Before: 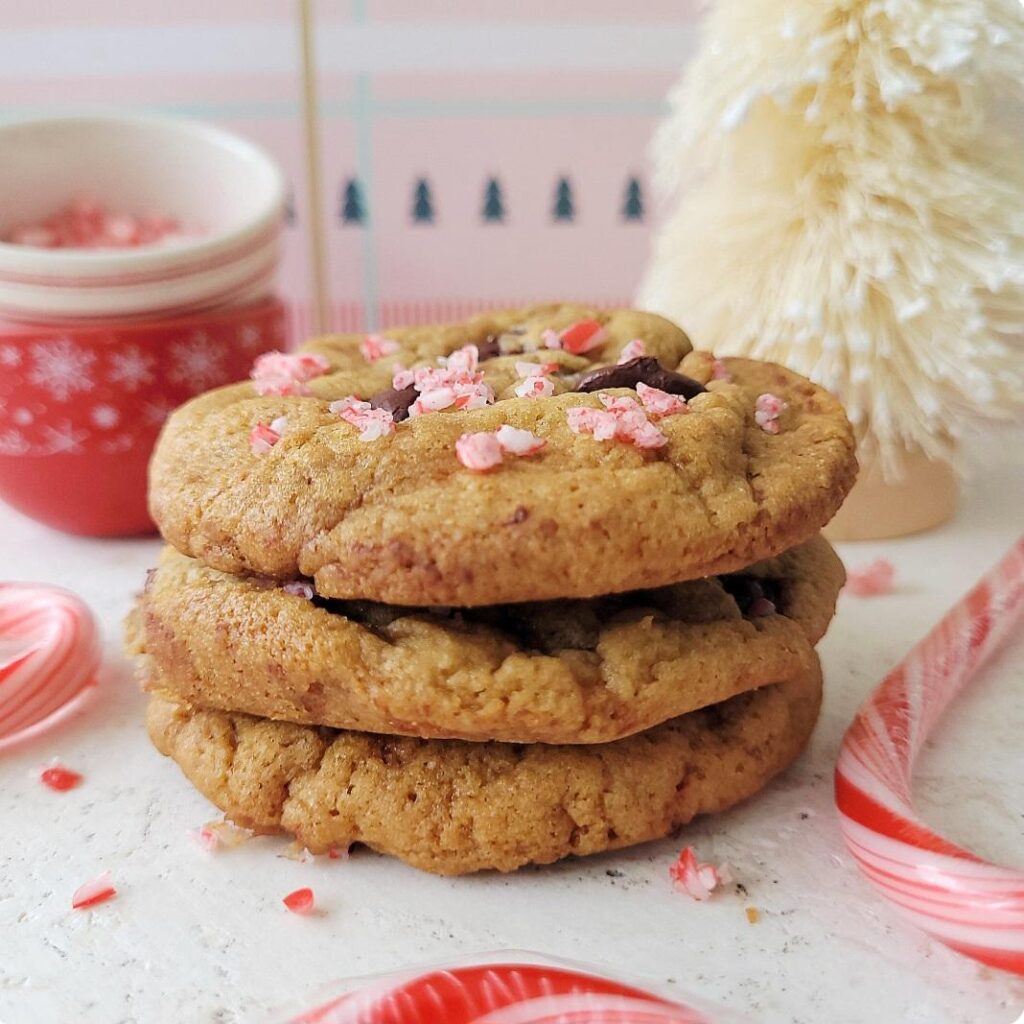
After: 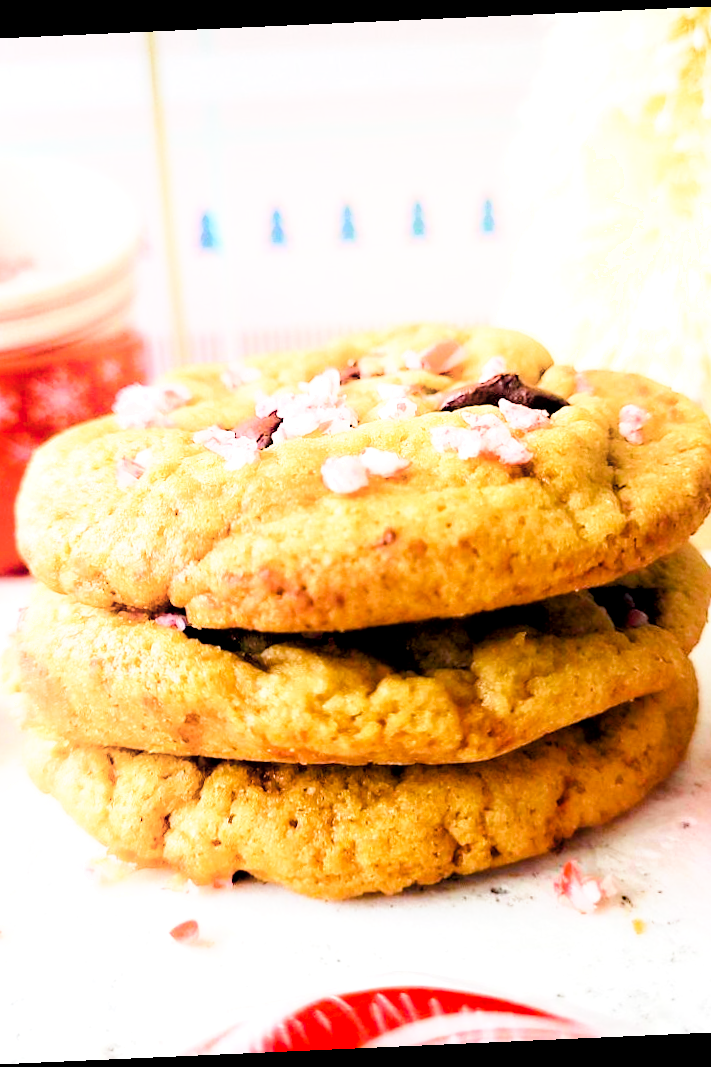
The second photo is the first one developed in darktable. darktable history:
rotate and perspective: rotation -2.56°, automatic cropping off
shadows and highlights: highlights 70.7, soften with gaussian
exposure: exposure -0.05 EV
crop and rotate: left 14.436%, right 18.898%
color balance rgb: linear chroma grading › shadows -2.2%, linear chroma grading › highlights -15%, linear chroma grading › global chroma -10%, linear chroma grading › mid-tones -10%, perceptual saturation grading › global saturation 45%, perceptual saturation grading › highlights -50%, perceptual saturation grading › shadows 30%, perceptual brilliance grading › global brilliance 18%, global vibrance 45%
contrast equalizer: y [[0.514, 0.573, 0.581, 0.508, 0.5, 0.5], [0.5 ×6], [0.5 ×6], [0 ×6], [0 ×6]], mix 0.79
base curve: curves: ch0 [(0, 0) (0.579, 0.807) (1, 1)], preserve colors none
